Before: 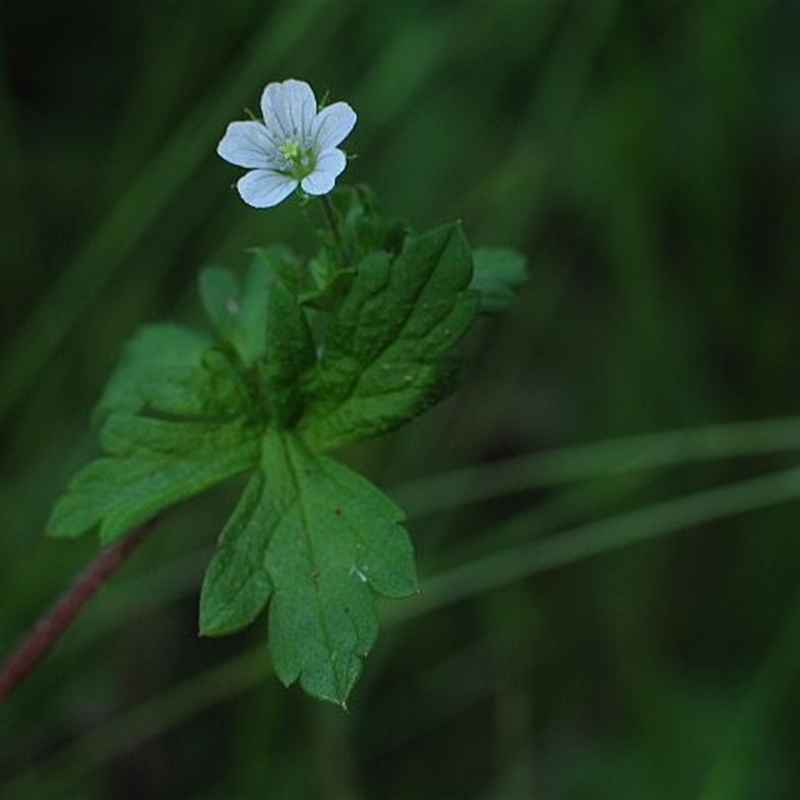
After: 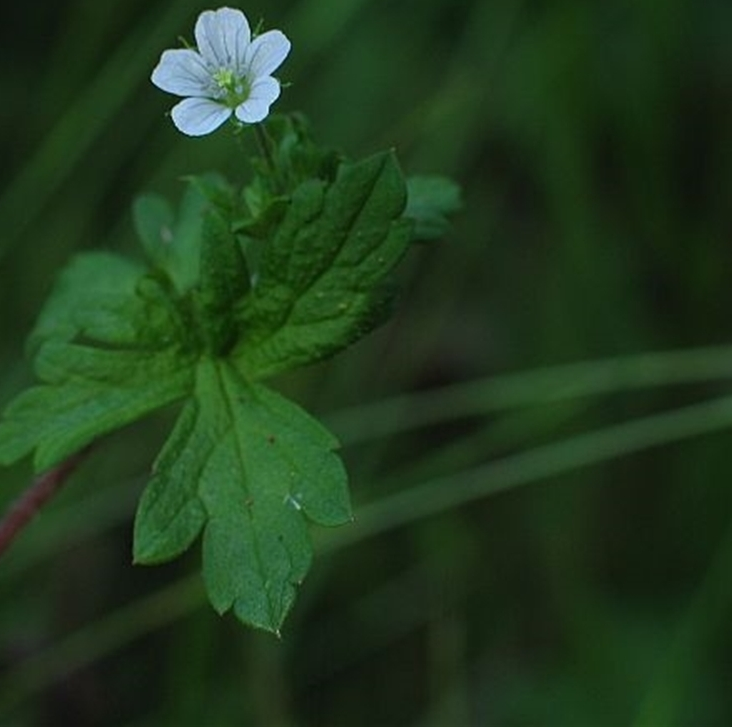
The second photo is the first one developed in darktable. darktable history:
crop and rotate: left 8.417%, top 9.026%
